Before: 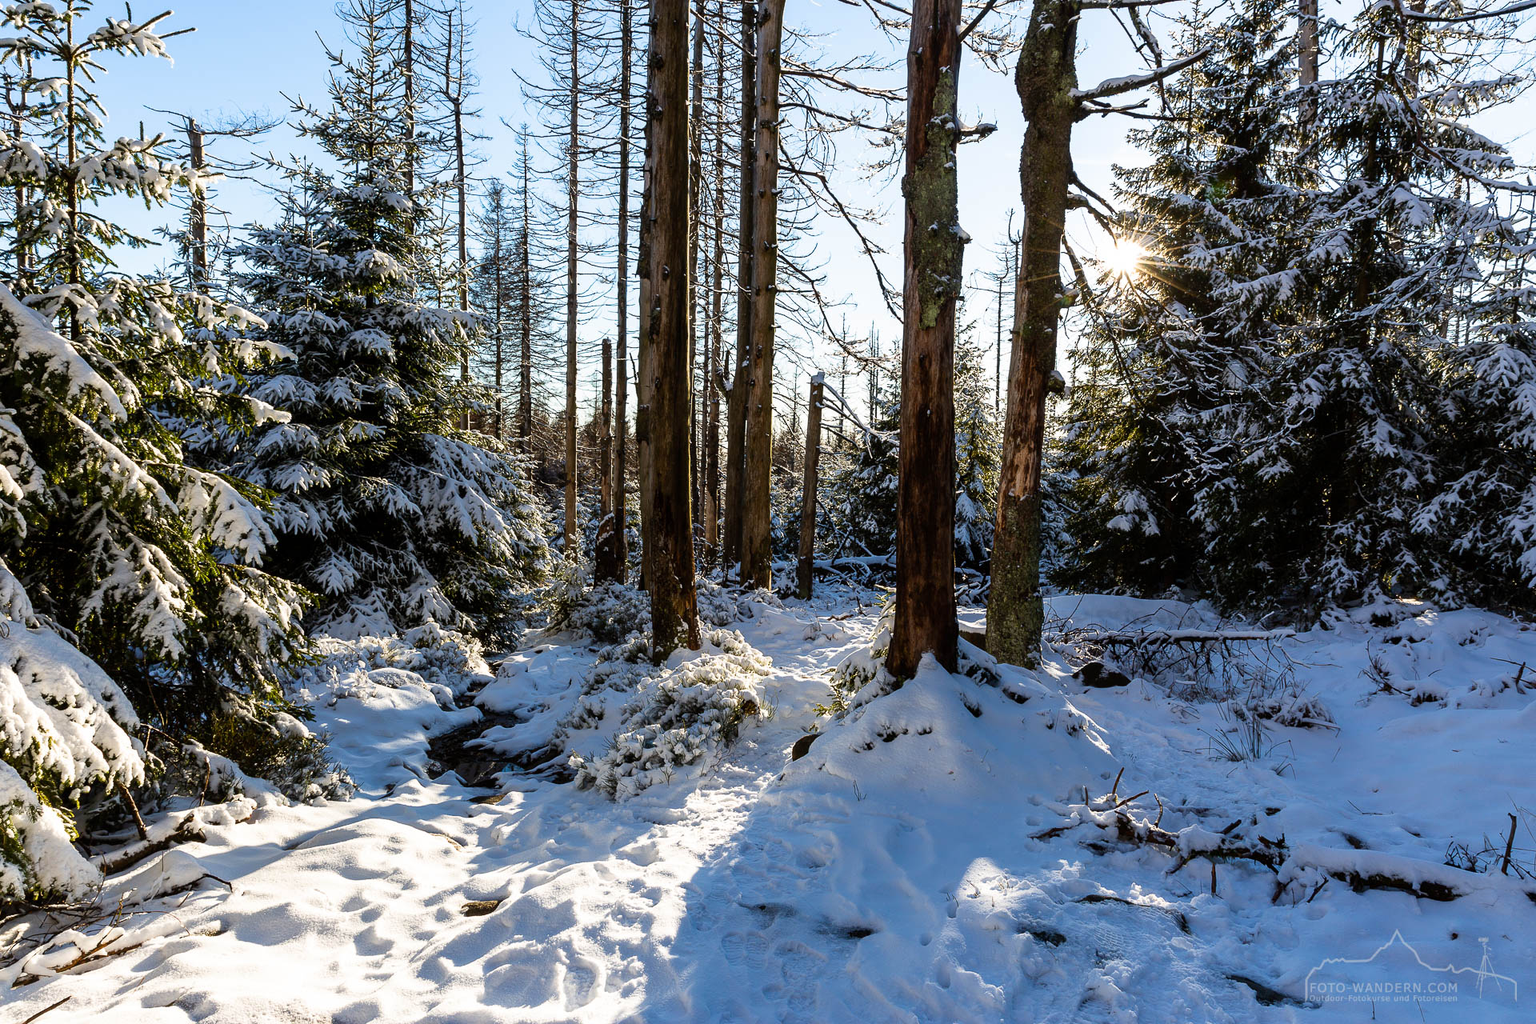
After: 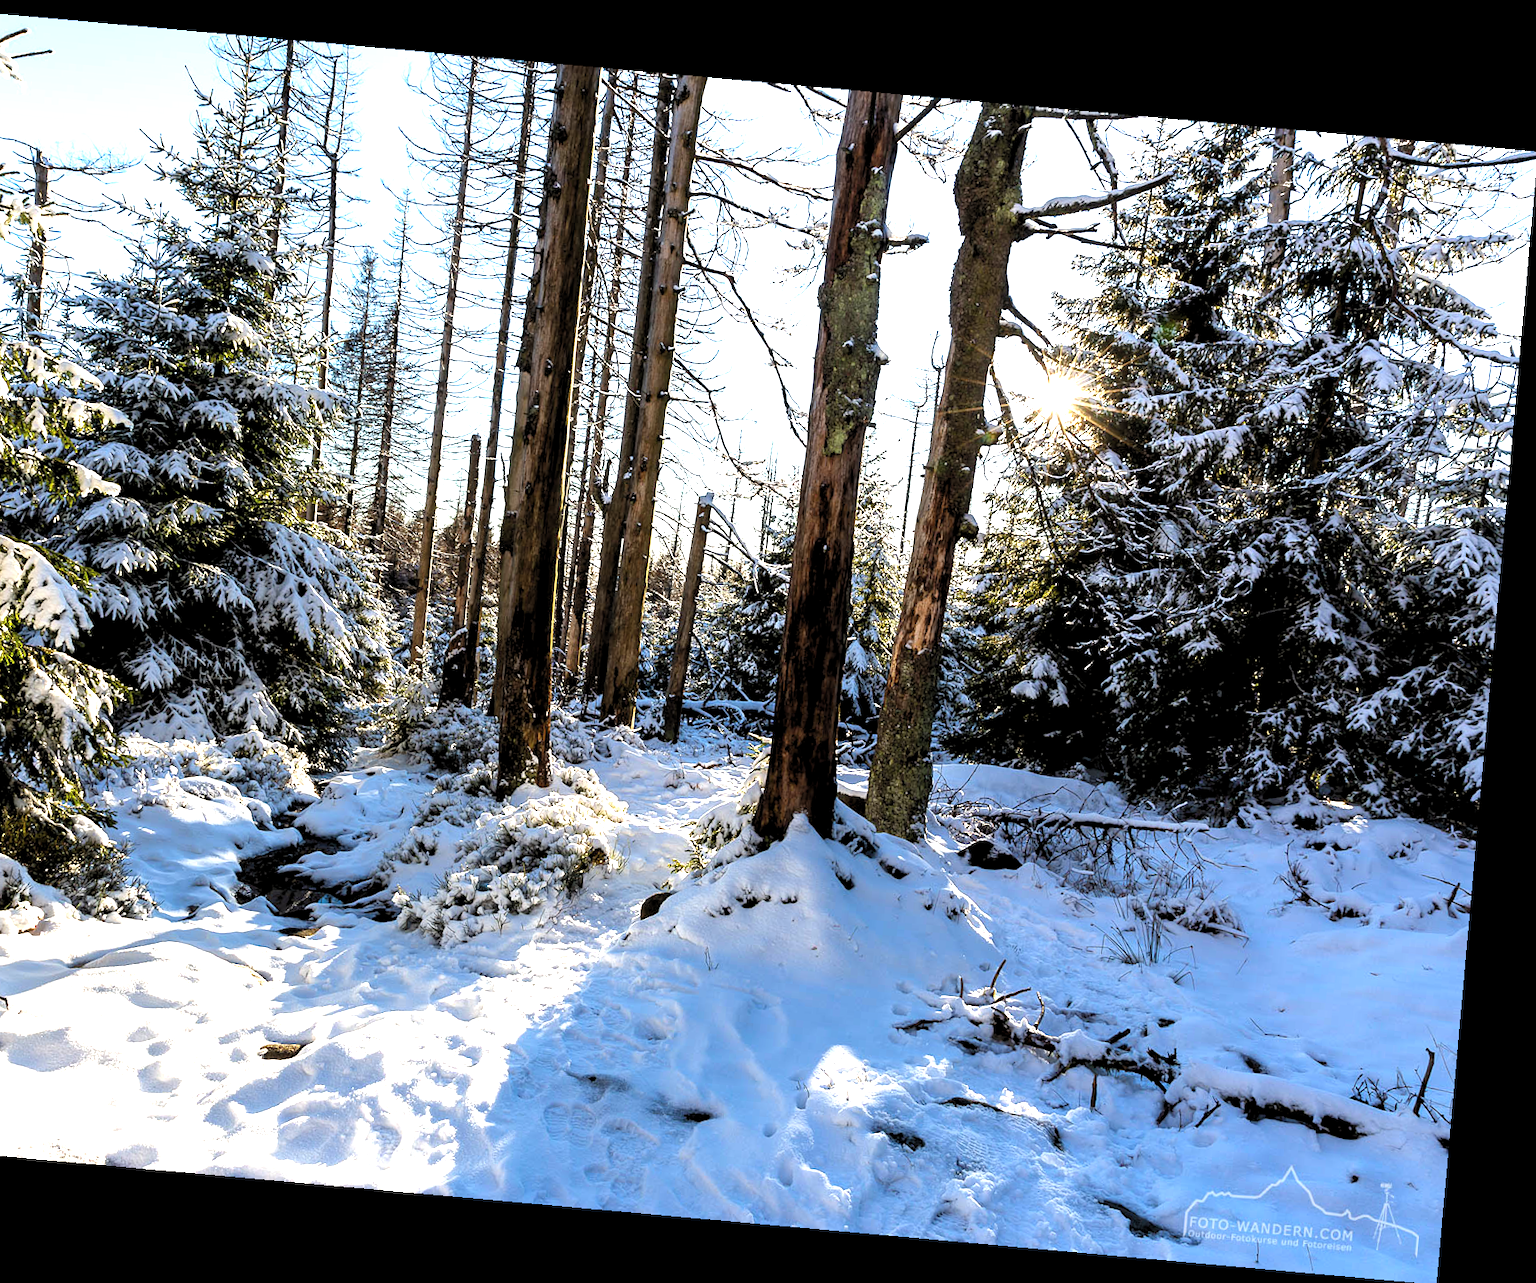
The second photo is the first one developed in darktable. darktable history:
rgb levels: levels [[0.01, 0.419, 0.839], [0, 0.5, 1], [0, 0.5, 1]]
rotate and perspective: rotation 5.12°, automatic cropping off
exposure: black level correction -0.002, exposure 0.708 EV, compensate exposure bias true, compensate highlight preservation false
crop and rotate: left 14.584%
